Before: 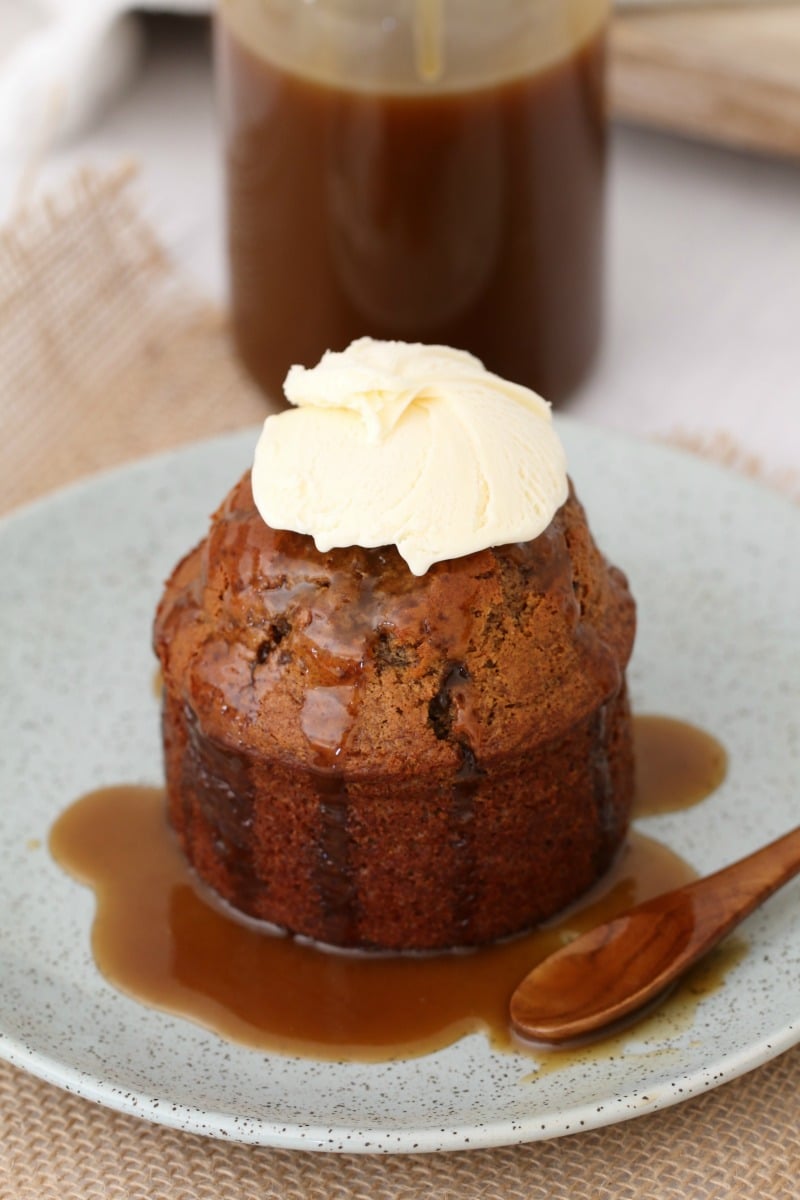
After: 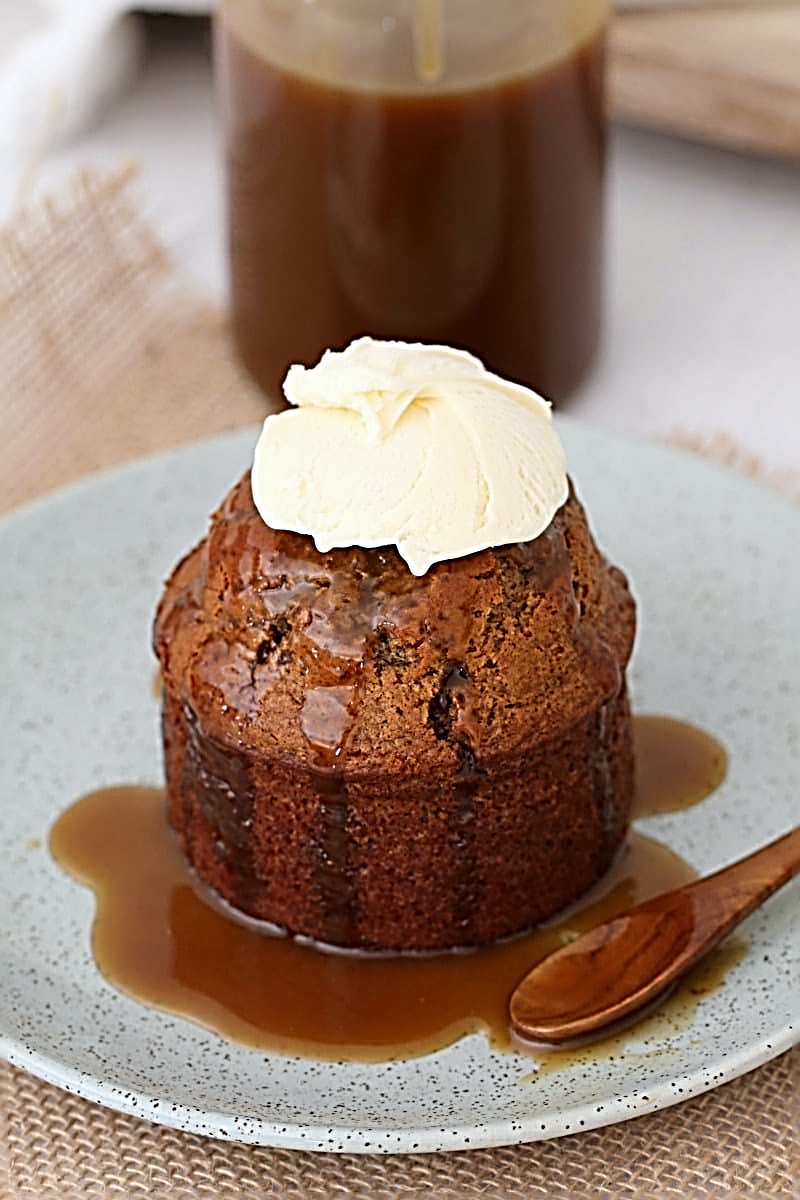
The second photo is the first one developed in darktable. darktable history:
sharpen: radius 3.158, amount 1.731
white balance: red 0.988, blue 1.017
